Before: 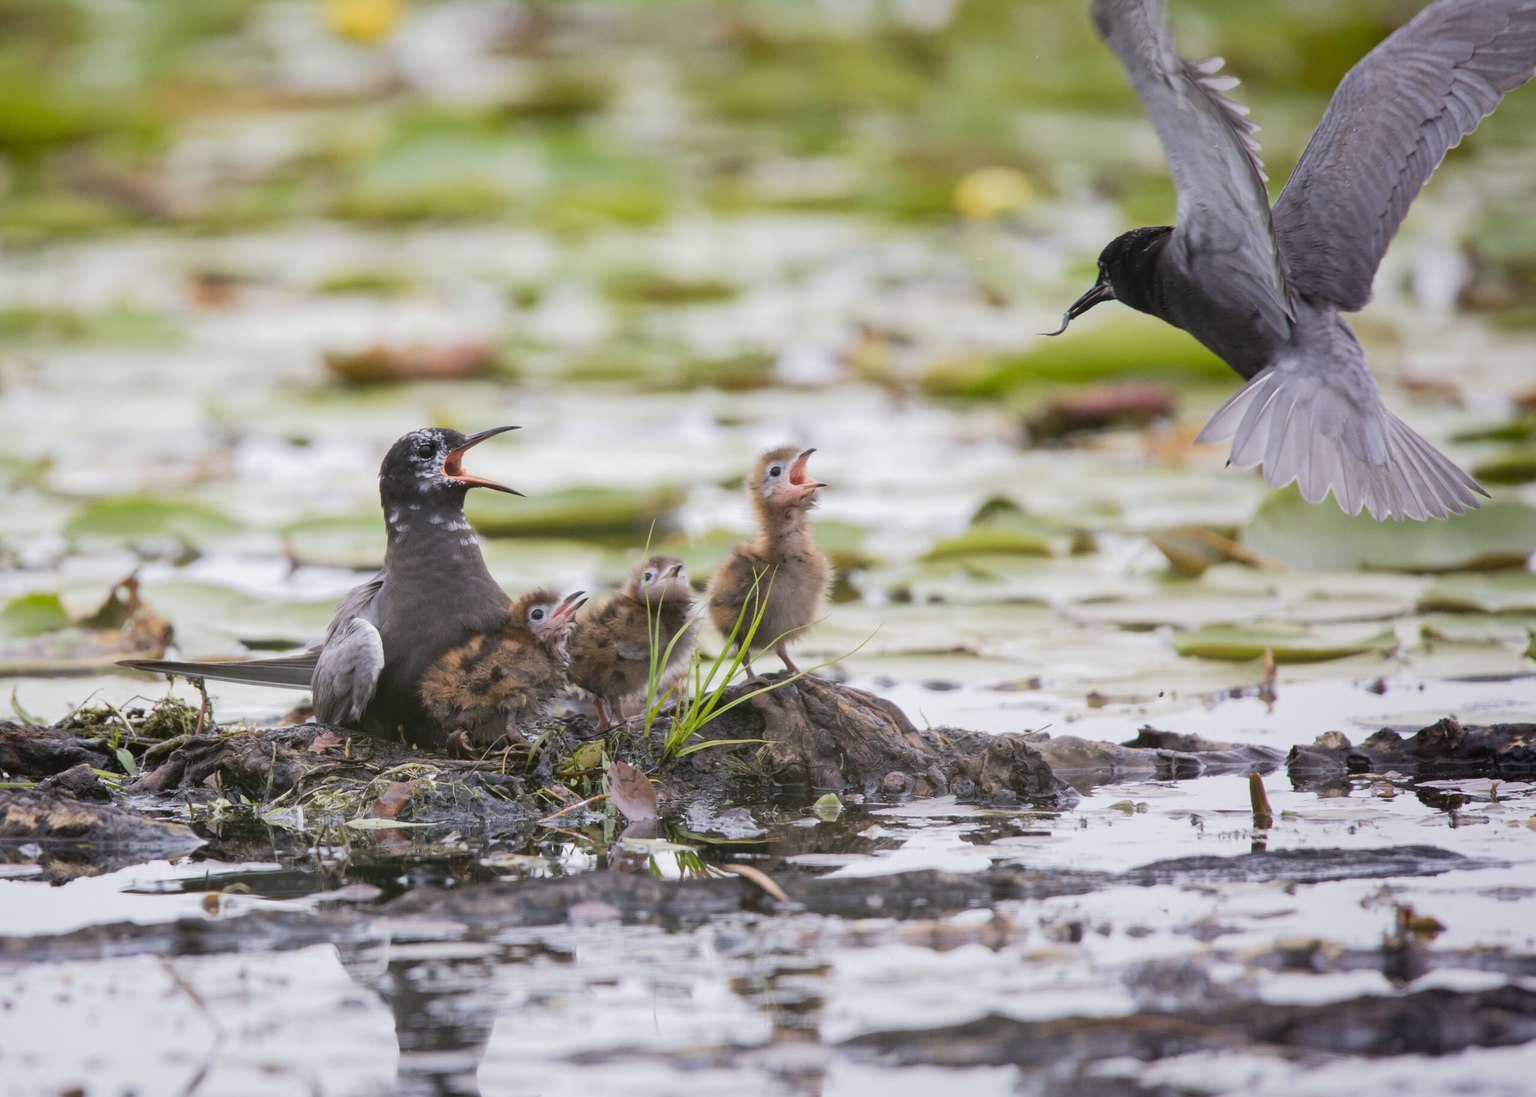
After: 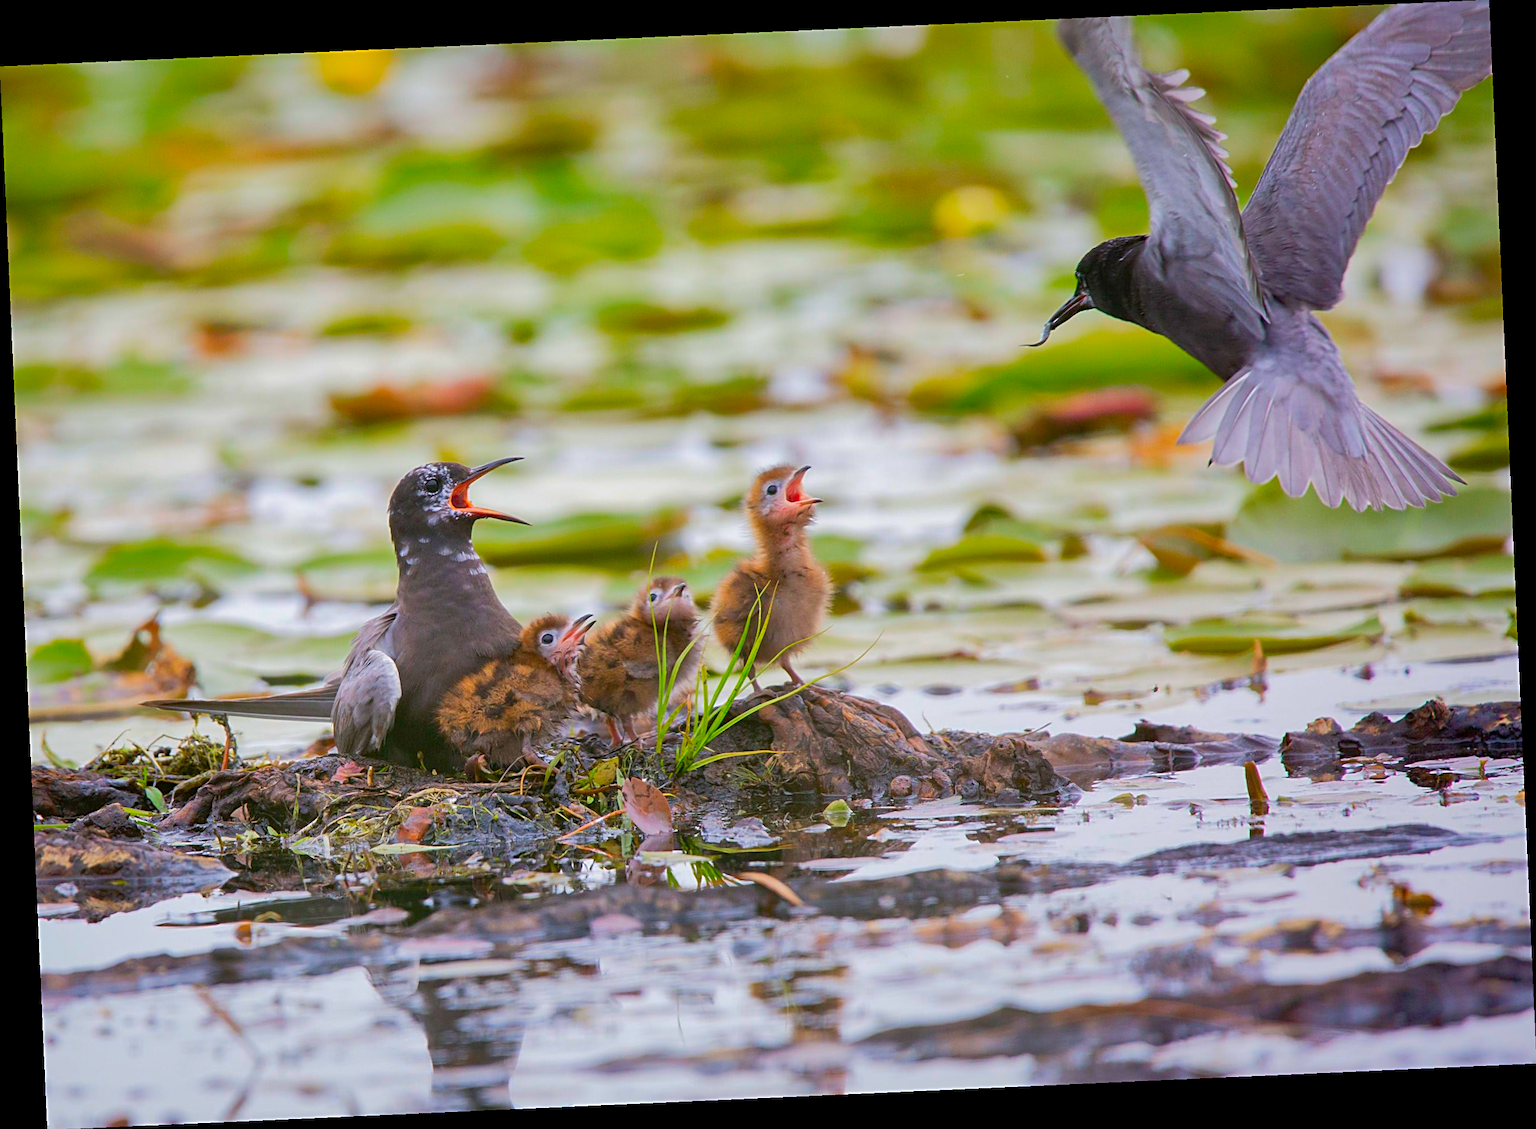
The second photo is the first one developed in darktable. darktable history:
sharpen: radius 2.767
shadows and highlights: on, module defaults
color contrast: green-magenta contrast 1.55, blue-yellow contrast 1.83
rotate and perspective: rotation -2.56°, automatic cropping off
